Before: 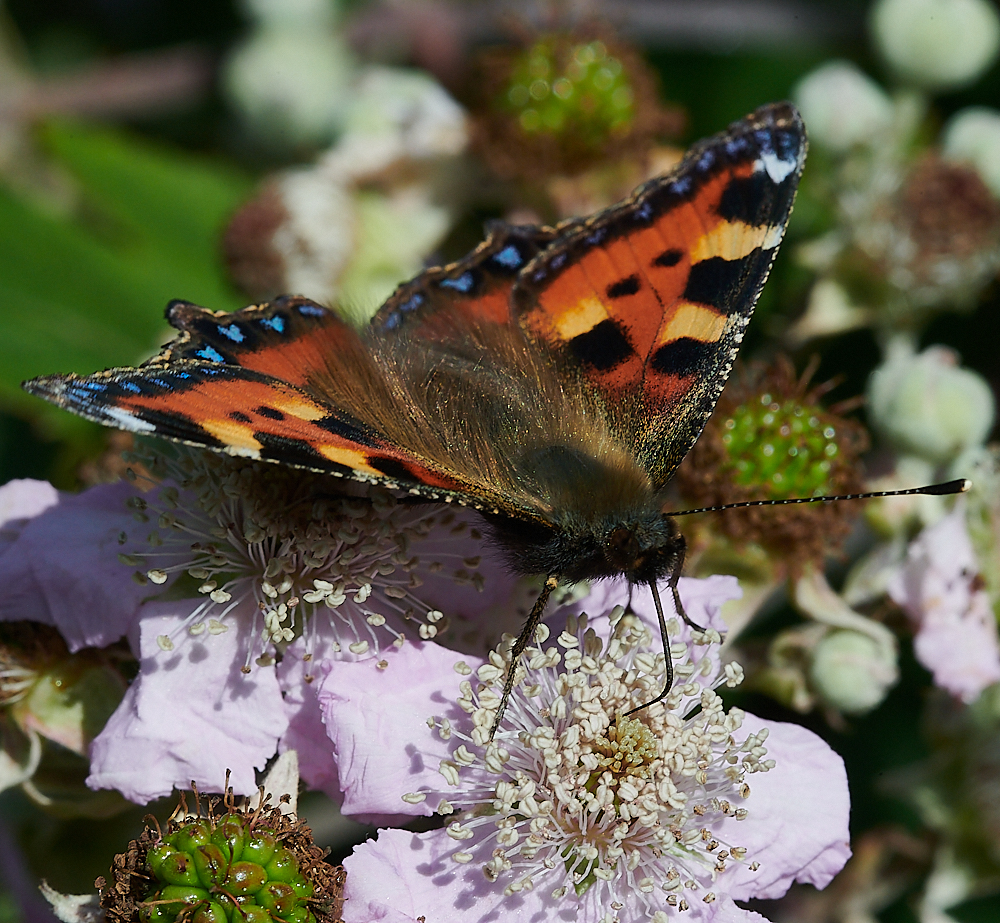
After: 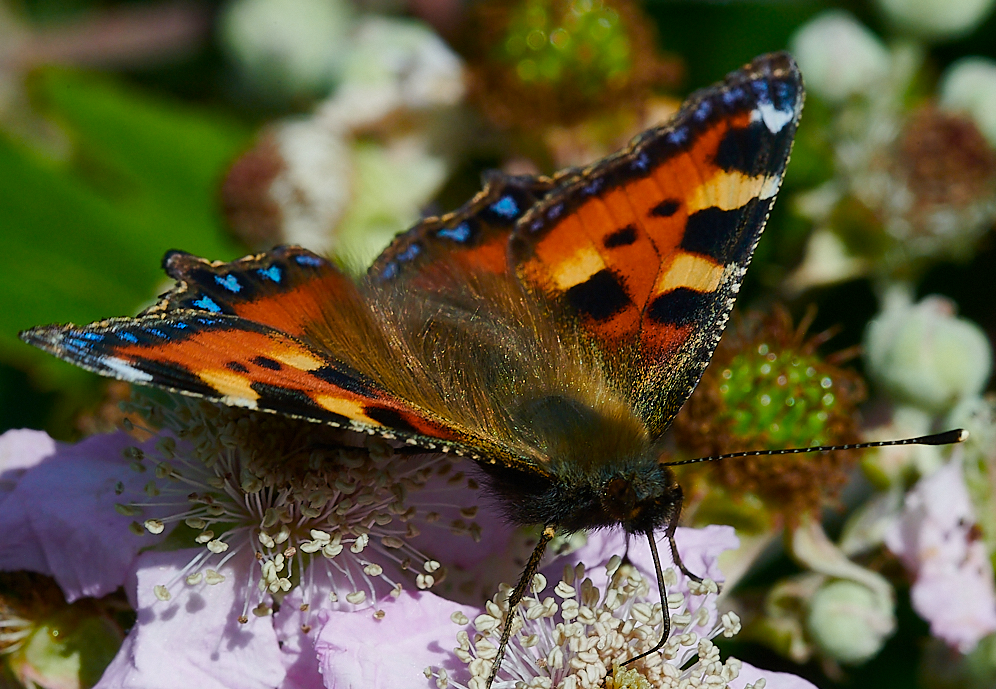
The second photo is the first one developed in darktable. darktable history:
color balance rgb: power › hue 62.48°, linear chroma grading › global chroma 15.368%, perceptual saturation grading › global saturation -0.083%, perceptual saturation grading › highlights -15.807%, perceptual saturation grading › shadows 25.704%, global vibrance 20%
crop: left 0.367%, top 5.476%, bottom 19.86%
